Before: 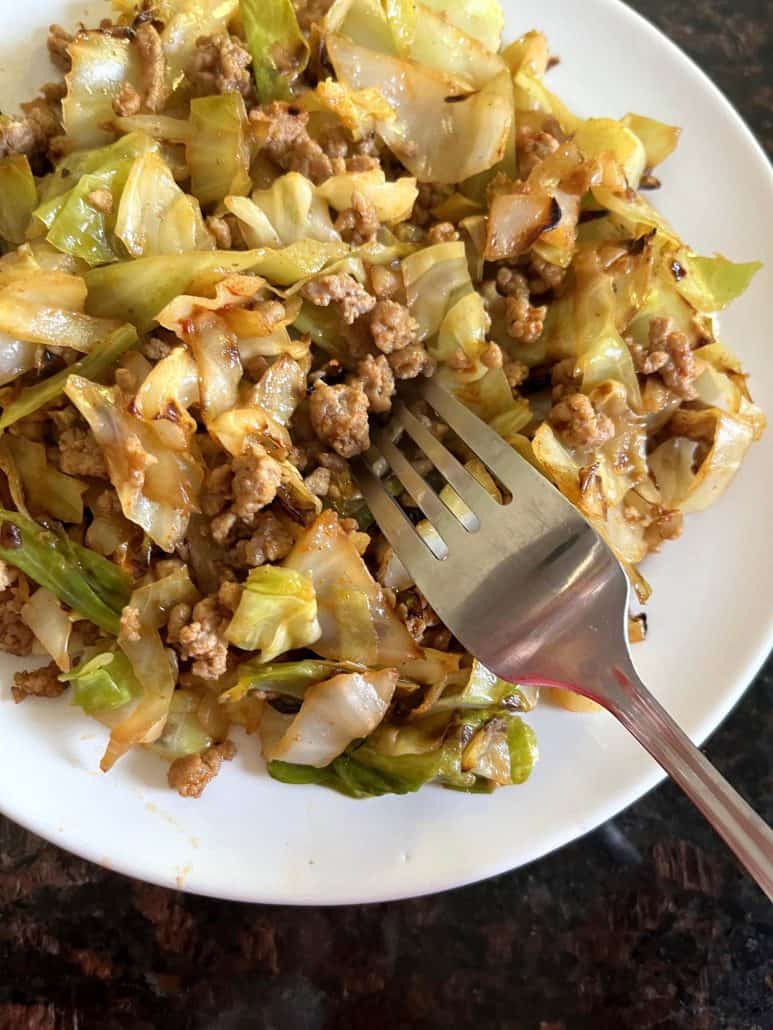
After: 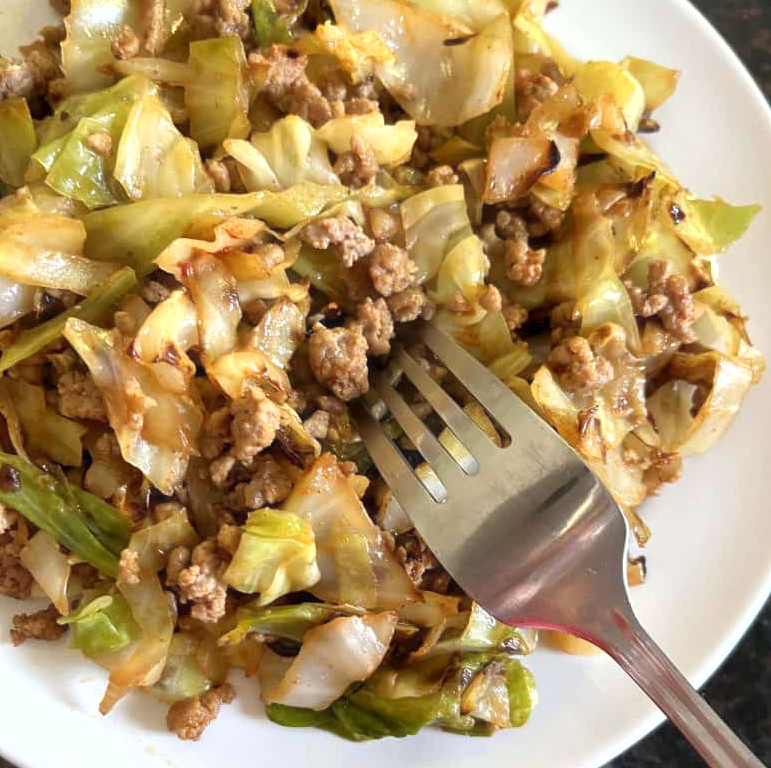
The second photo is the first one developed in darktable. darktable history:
shadows and highlights: radius 126.44, shadows 30.26, highlights -30.78, low approximation 0.01, soften with gaussian
exposure: black level correction 0.001, exposure 0.192 EV, compensate exposure bias true, compensate highlight preservation false
haze removal: strength -0.076, distance 0.36, compatibility mode true, adaptive false
crop: left 0.22%, top 5.567%, bottom 19.804%
